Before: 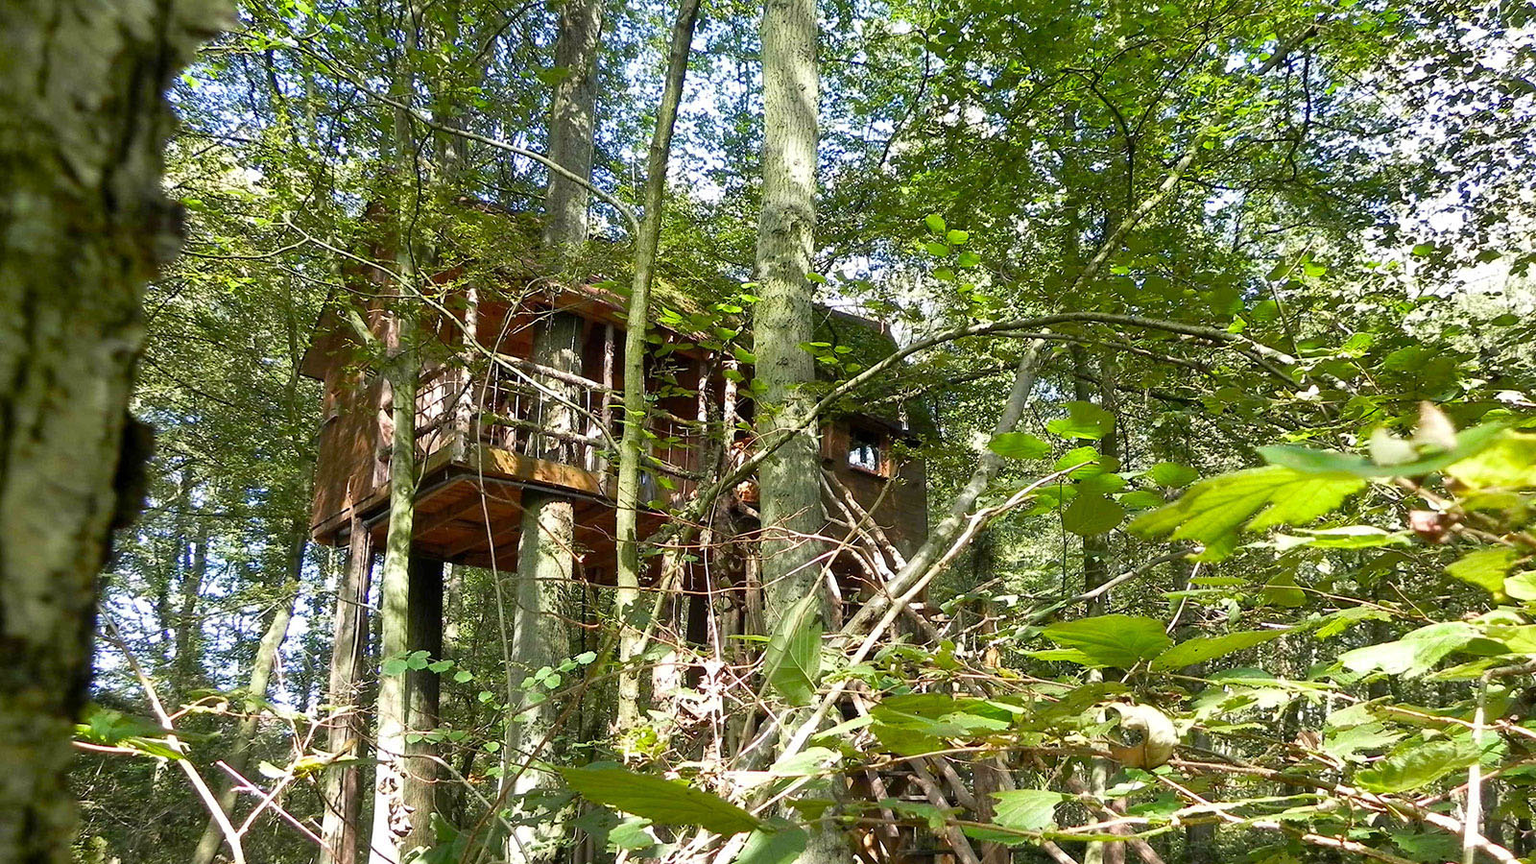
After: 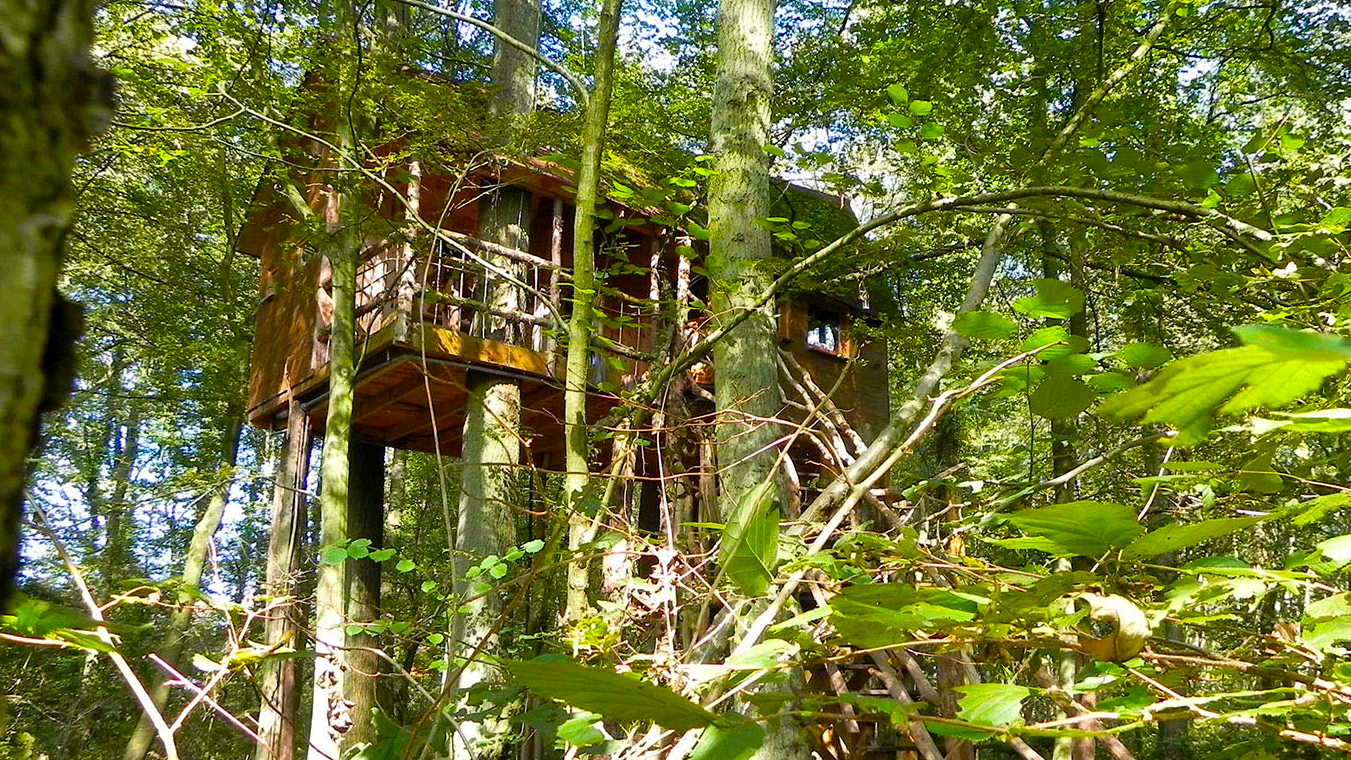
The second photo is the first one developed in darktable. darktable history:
crop and rotate: left 4.842%, top 15.51%, right 10.668%
color balance rgb: linear chroma grading › global chroma 15%, perceptual saturation grading › global saturation 30%
